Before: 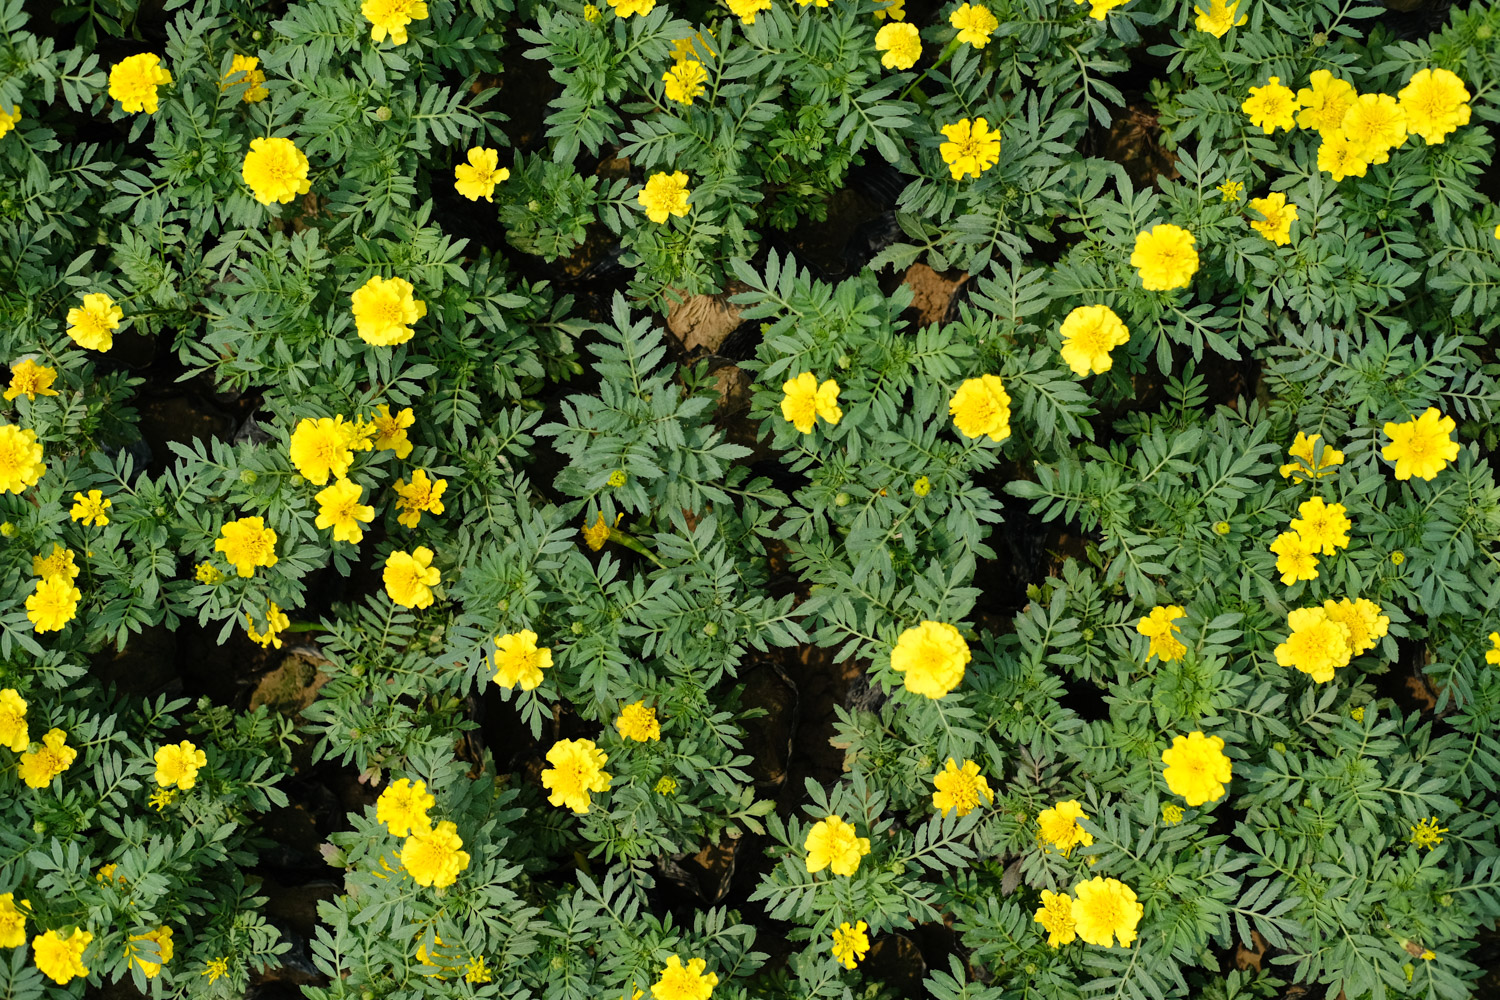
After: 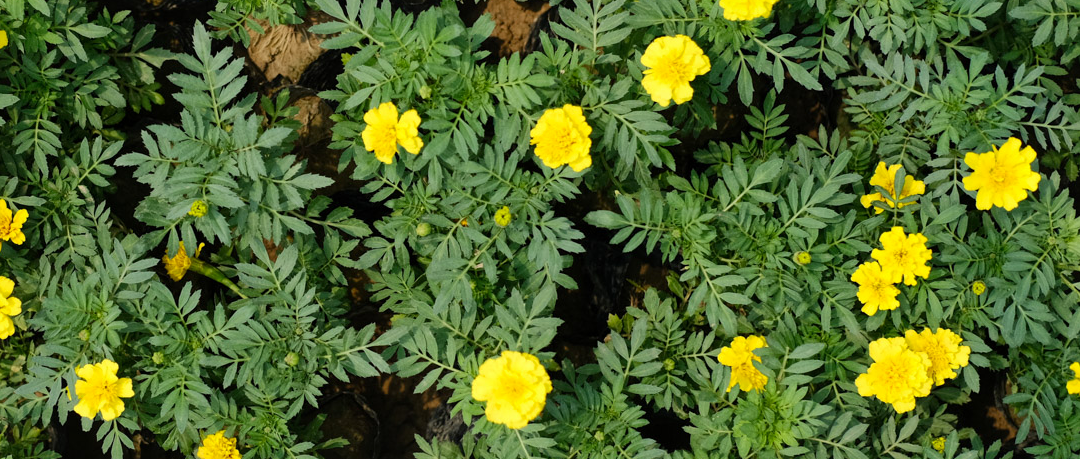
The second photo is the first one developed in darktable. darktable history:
crop and rotate: left 27.938%, top 27.046%, bottom 27.046%
contrast brightness saturation: contrast -0.02, brightness -0.01, saturation 0.03
local contrast: mode bilateral grid, contrast 20, coarseness 50, detail 120%, midtone range 0.2
